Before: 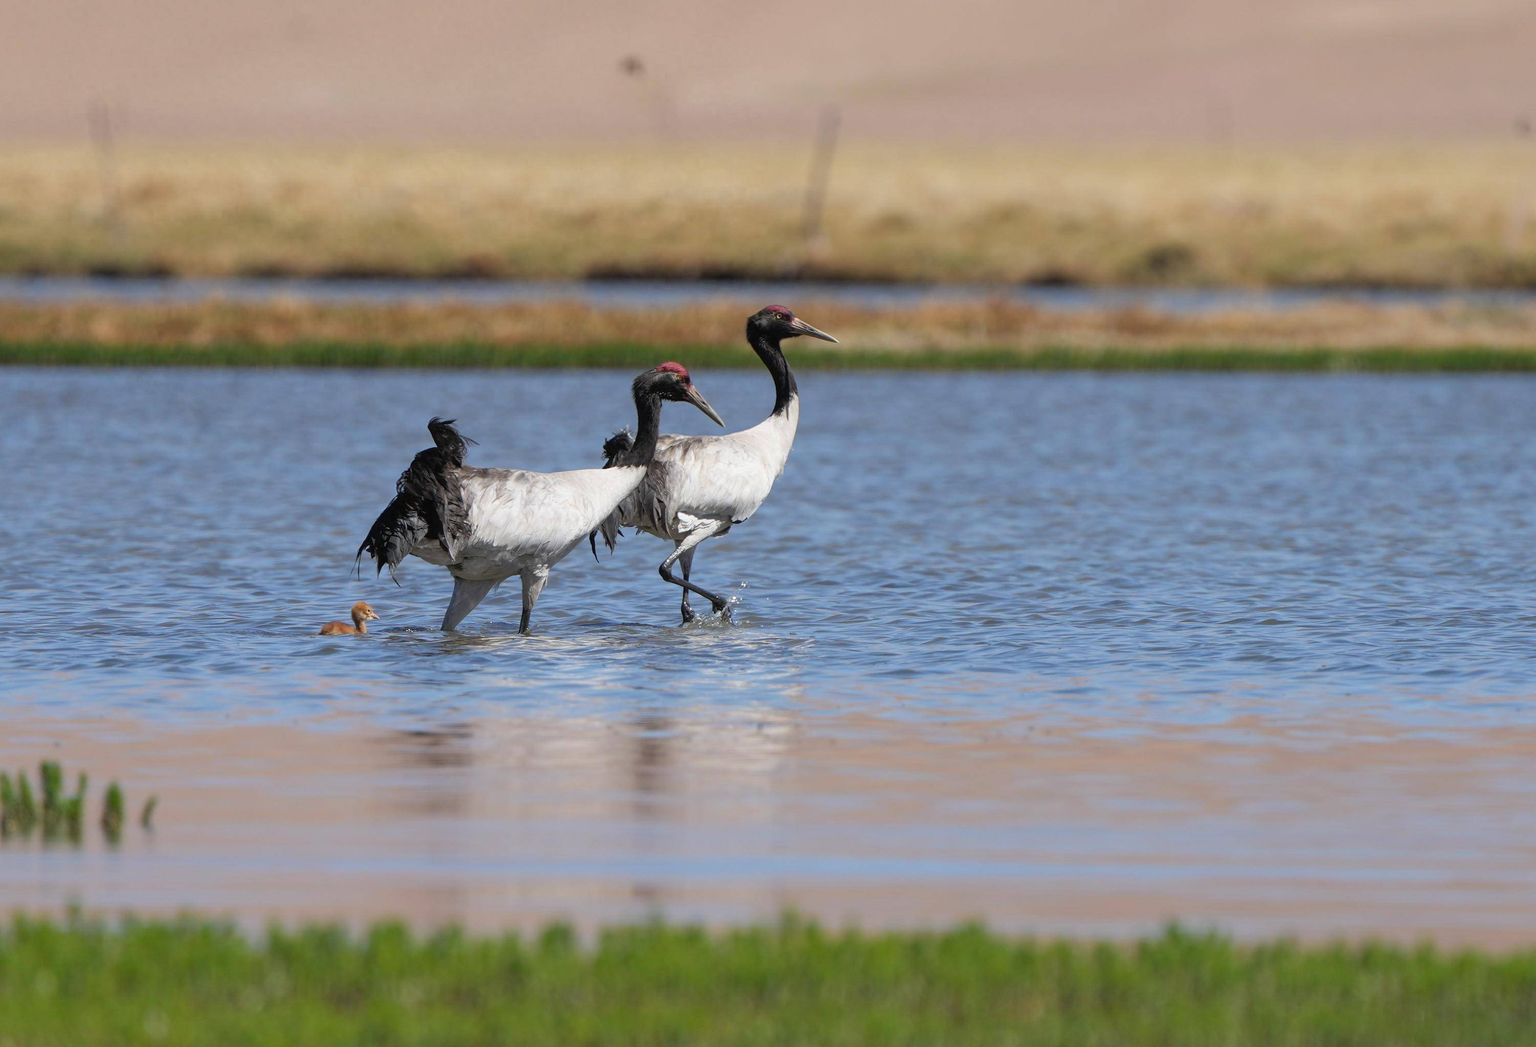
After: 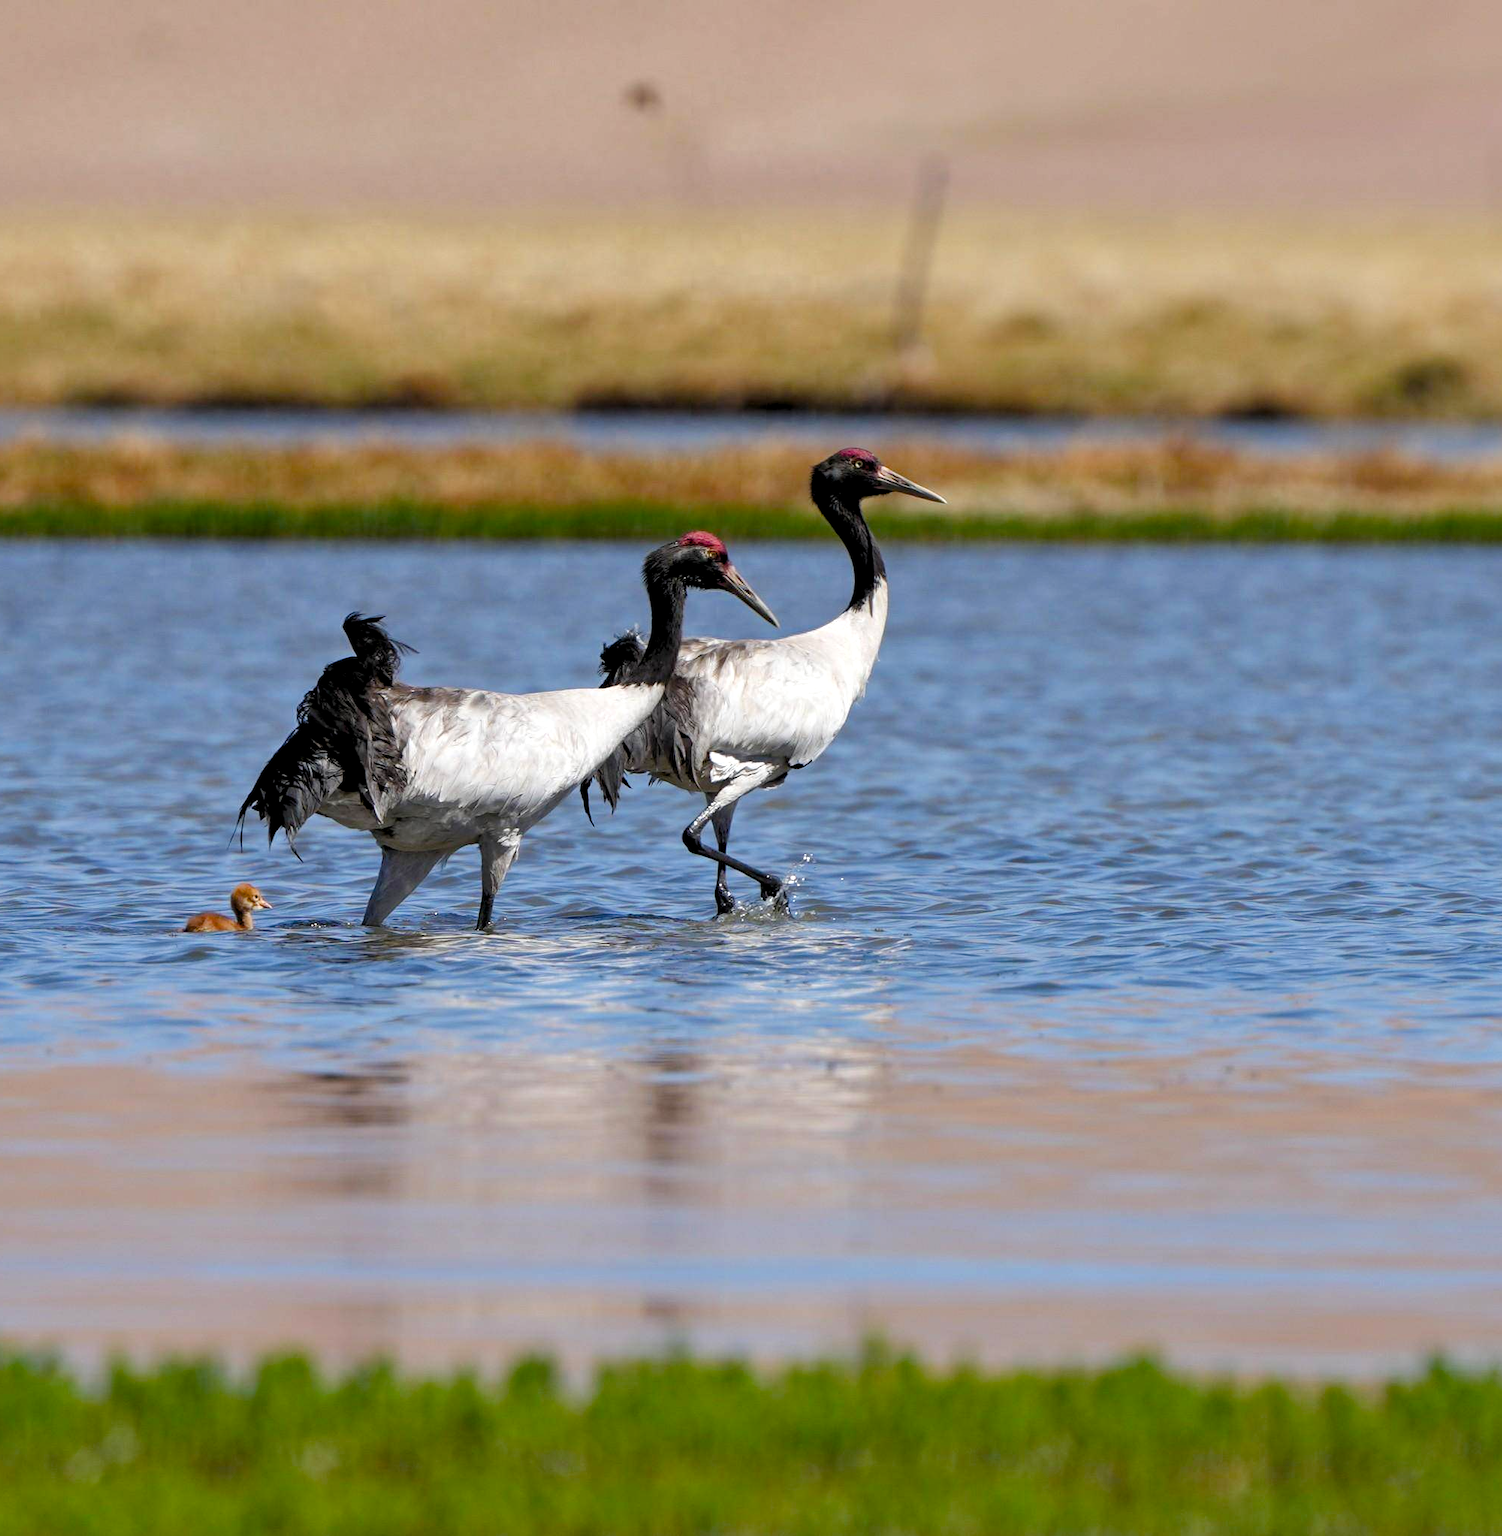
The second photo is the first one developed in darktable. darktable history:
levels: levels [0.026, 0.507, 0.987]
color balance rgb: perceptual saturation grading › global saturation 35%, perceptual saturation grading › highlights -30%, perceptual saturation grading › shadows 35%, perceptual brilliance grading › global brilliance 3%, perceptual brilliance grading › highlights -3%, perceptual brilliance grading › shadows 3%
contrast equalizer: y [[0.531, 0.548, 0.559, 0.557, 0.544, 0.527], [0.5 ×6], [0.5 ×6], [0 ×6], [0 ×6]]
crop and rotate: left 12.673%, right 20.66%
